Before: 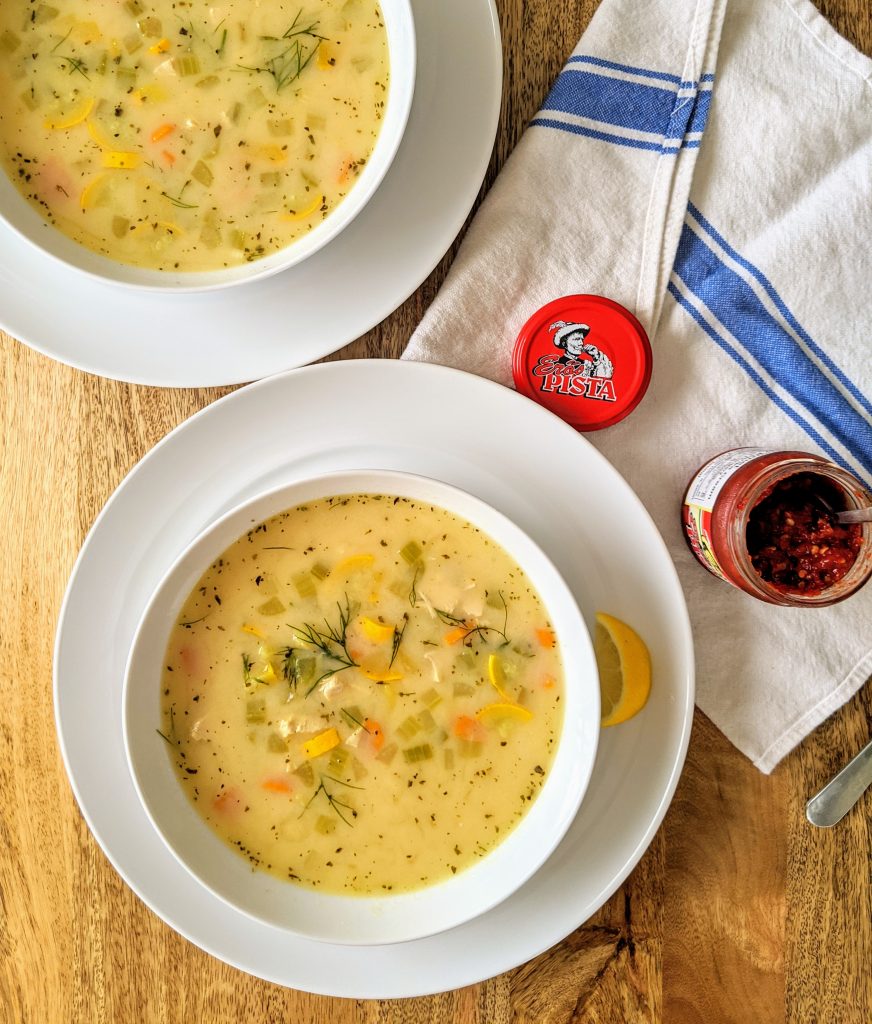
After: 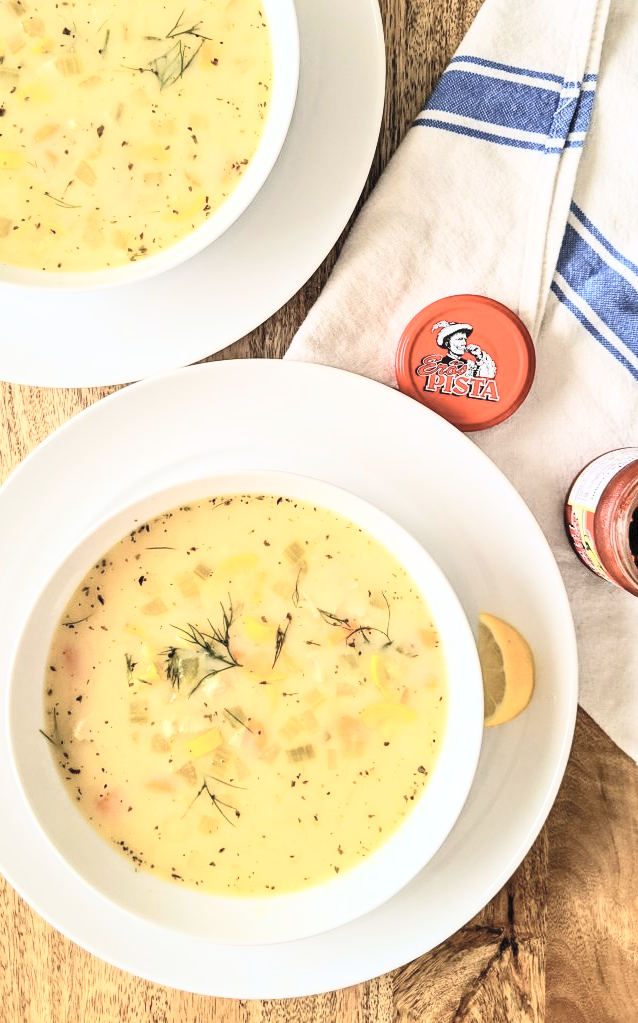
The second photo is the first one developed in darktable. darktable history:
crop: left 13.443%, right 13.31%
contrast brightness saturation: contrast 0.43, brightness 0.56, saturation -0.19
